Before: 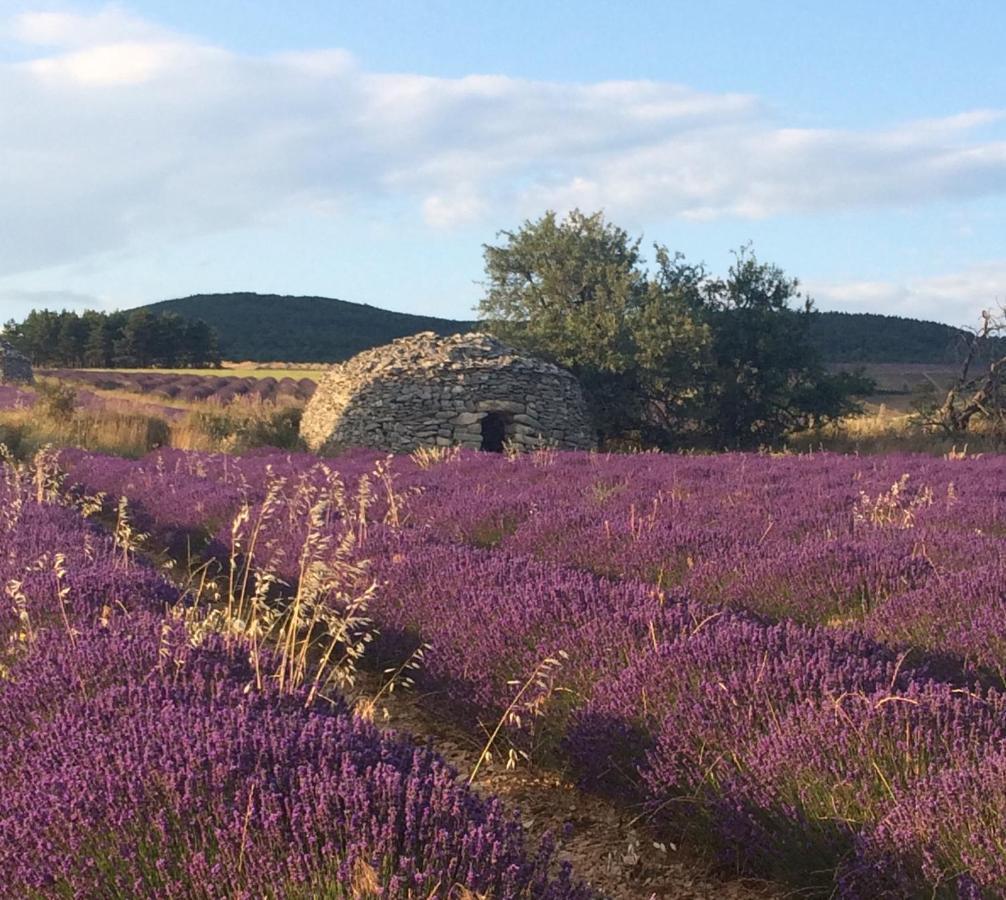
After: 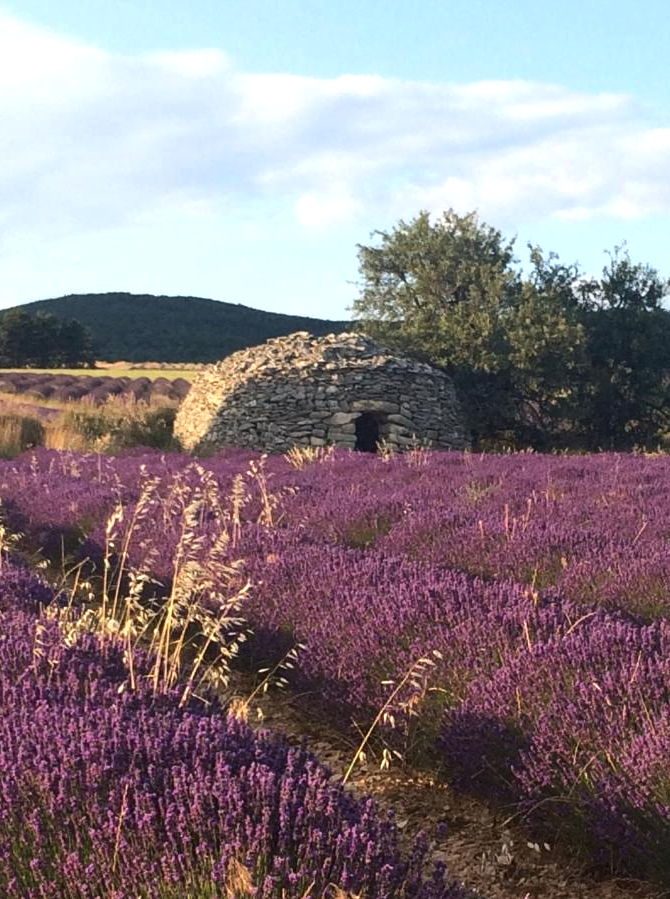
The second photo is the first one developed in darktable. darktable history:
crop and rotate: left 12.673%, right 20.66%
tone equalizer: -8 EV -0.417 EV, -7 EV -0.389 EV, -6 EV -0.333 EV, -5 EV -0.222 EV, -3 EV 0.222 EV, -2 EV 0.333 EV, -1 EV 0.389 EV, +0 EV 0.417 EV, edges refinement/feathering 500, mask exposure compensation -1.57 EV, preserve details no
